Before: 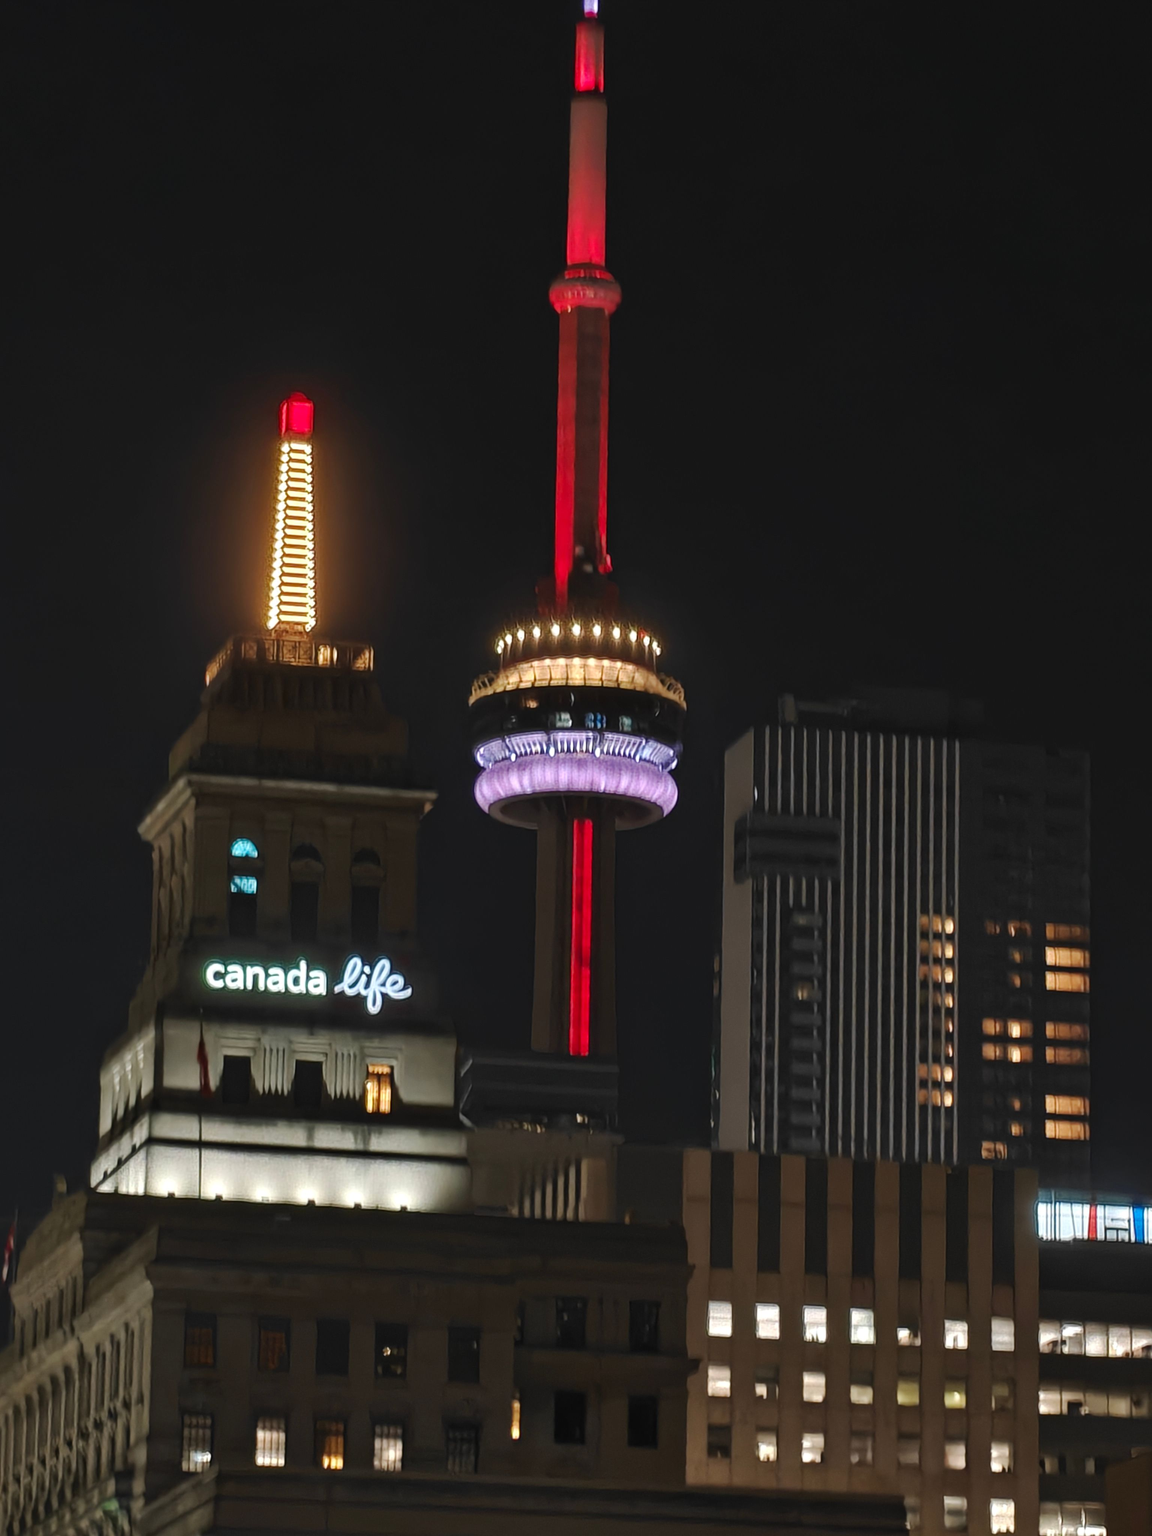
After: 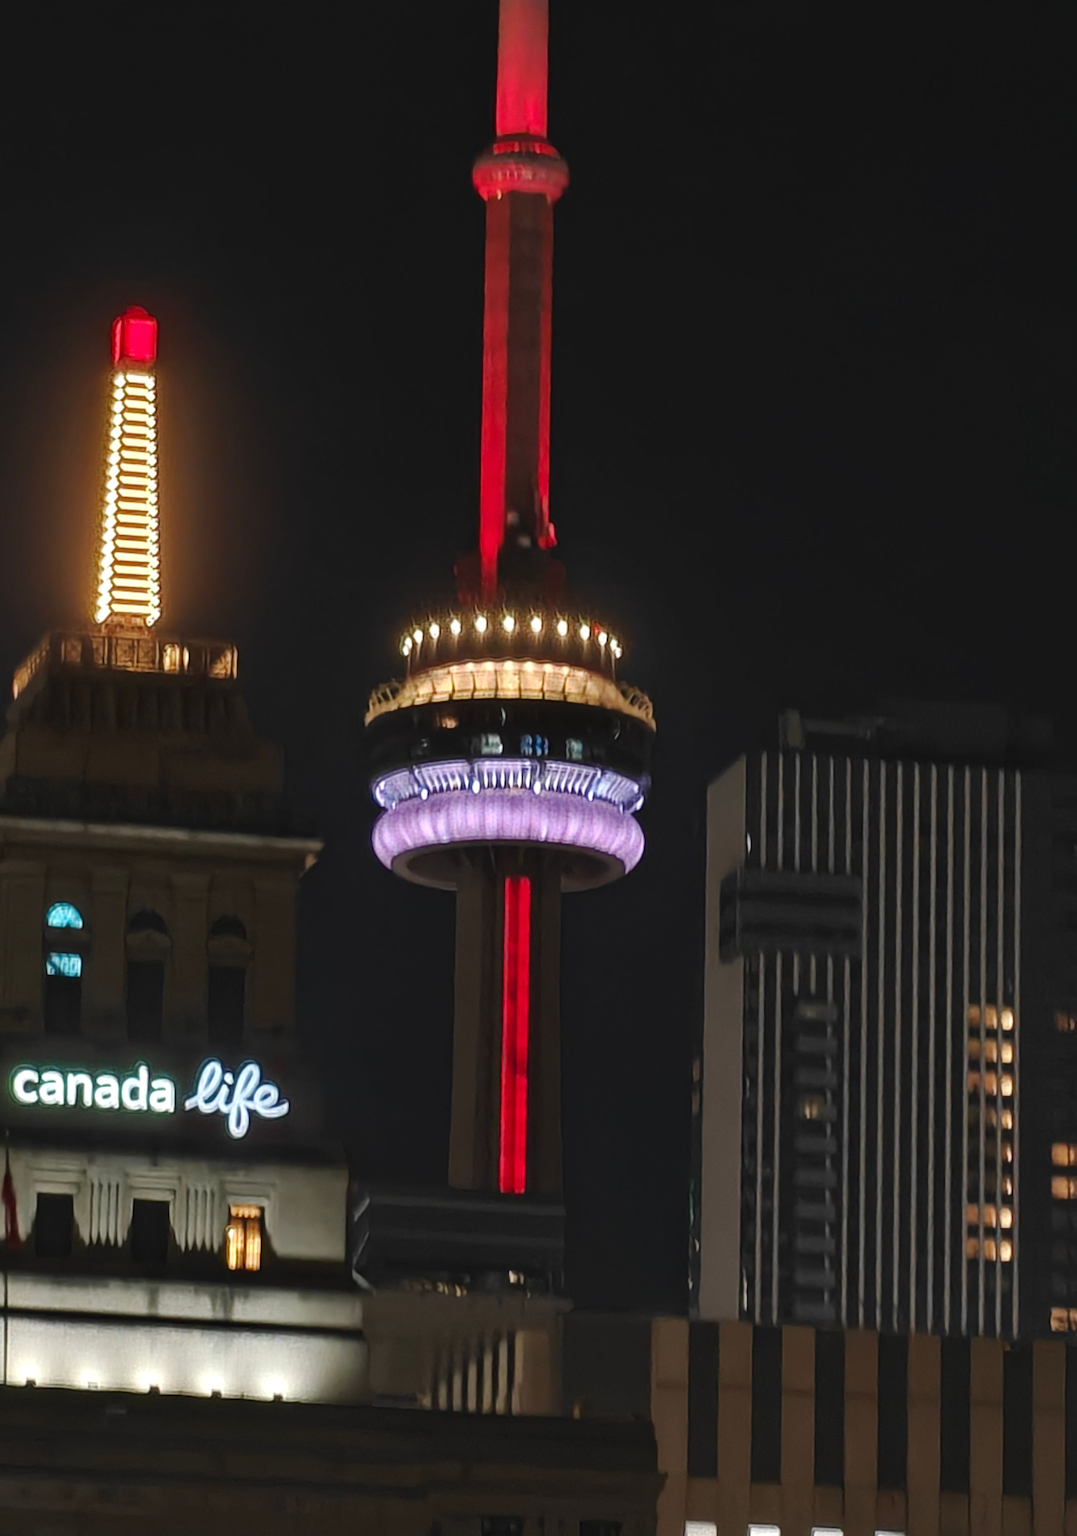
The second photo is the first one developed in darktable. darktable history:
crop and rotate: left 17.046%, top 10.659%, right 12.989%, bottom 14.553%
tone equalizer: on, module defaults
